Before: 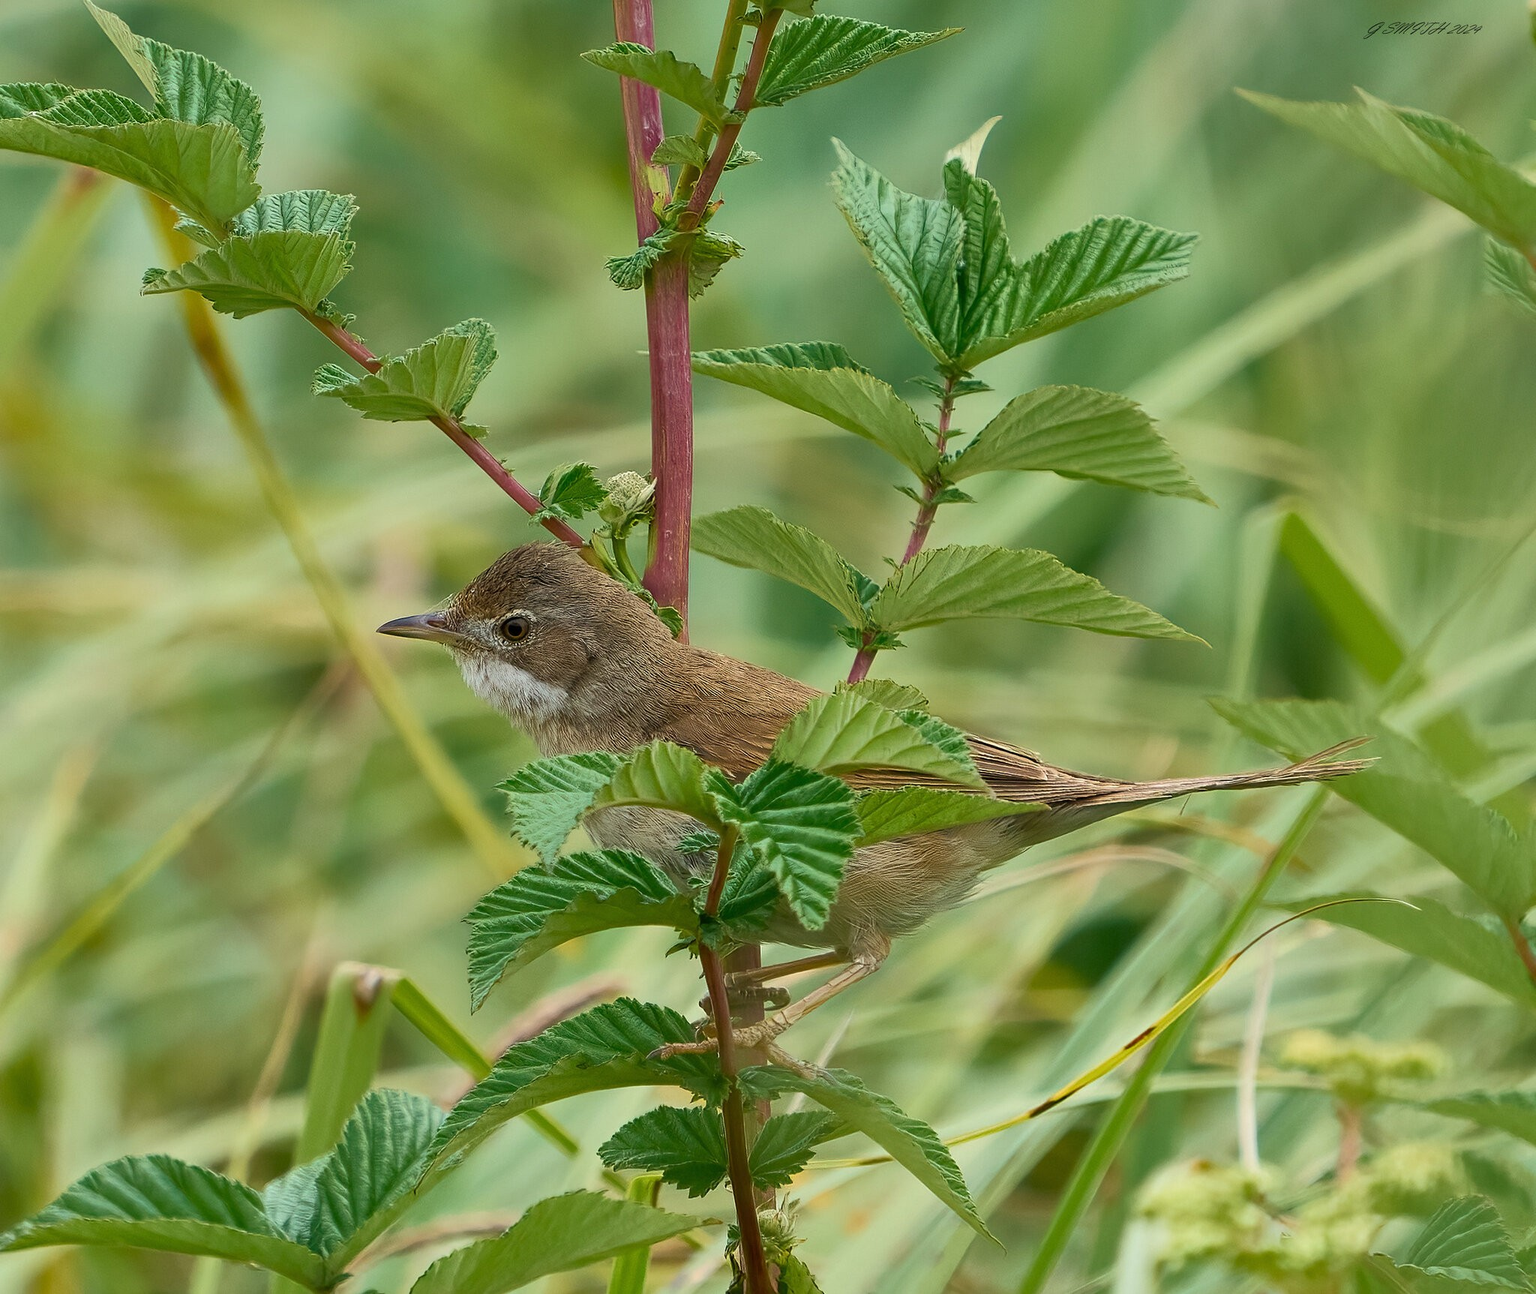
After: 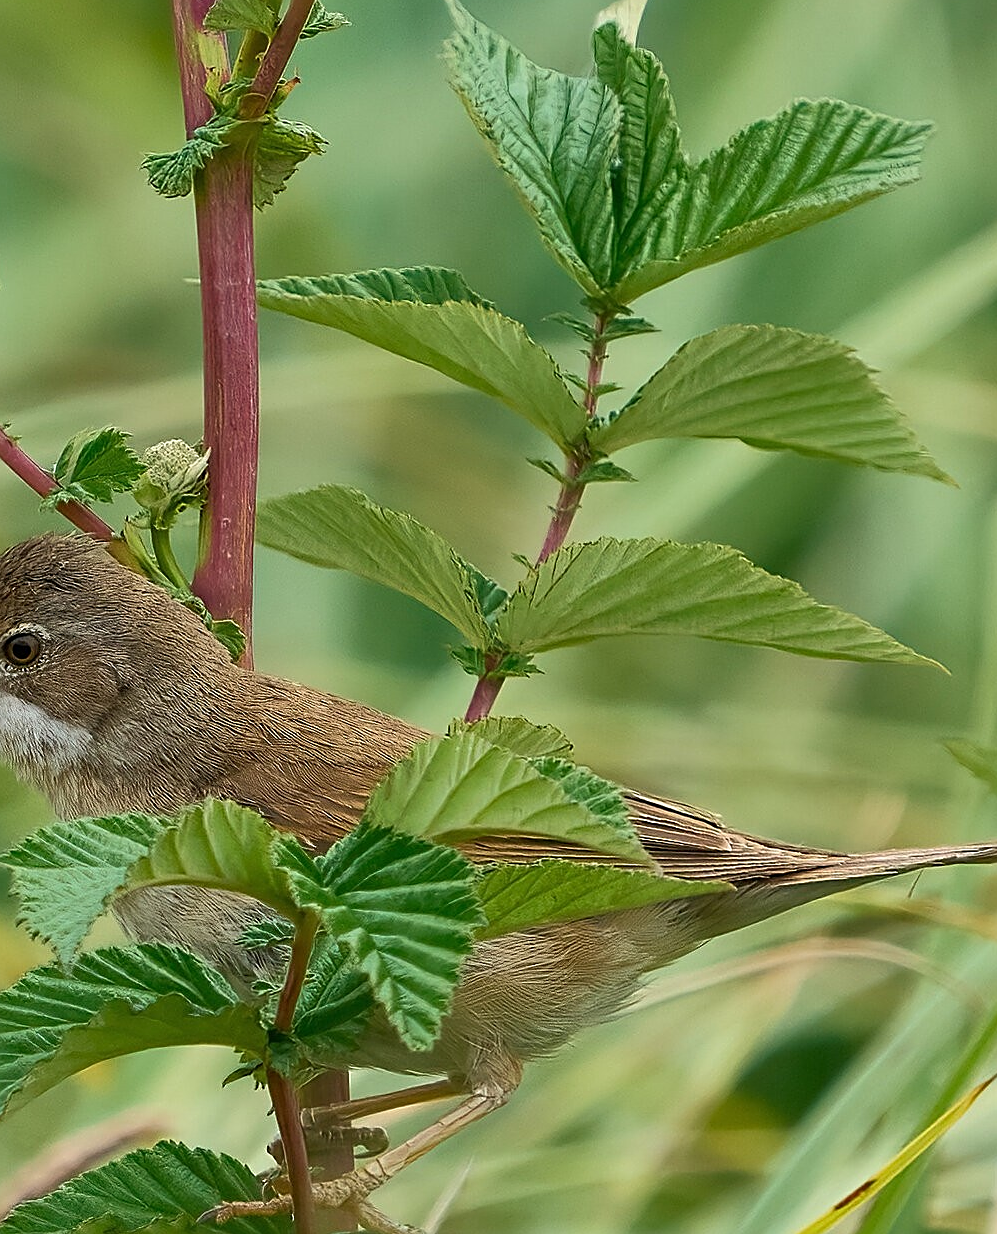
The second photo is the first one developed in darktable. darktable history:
crop: left 32.498%, top 10.989%, right 18.779%, bottom 17.424%
sharpen: on, module defaults
